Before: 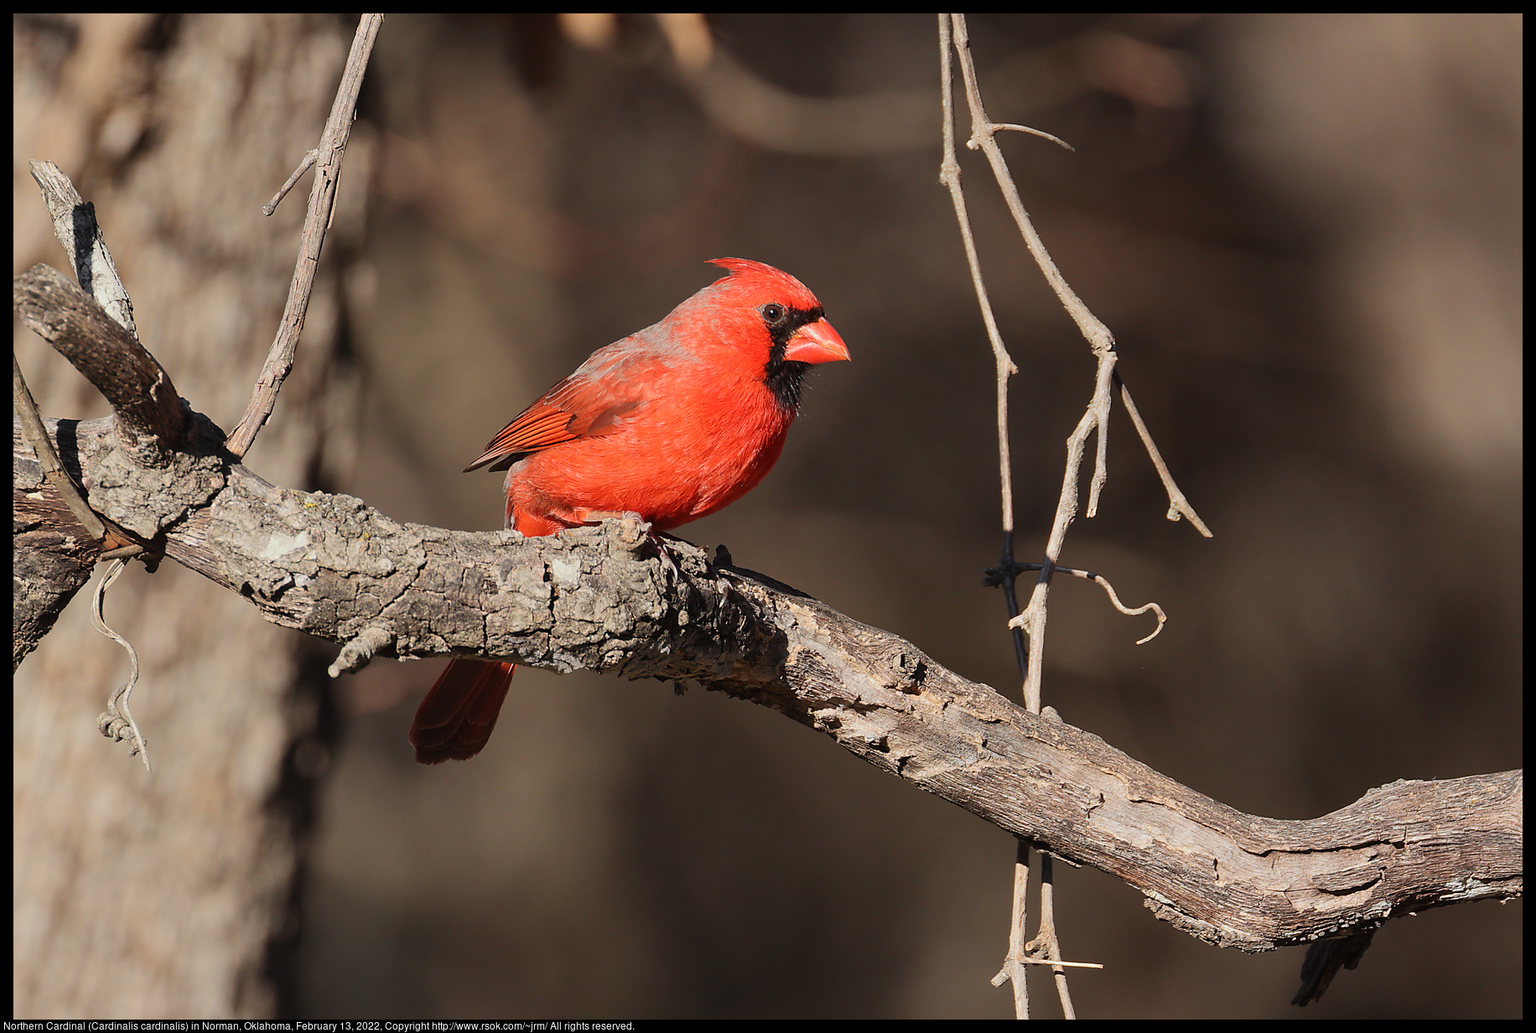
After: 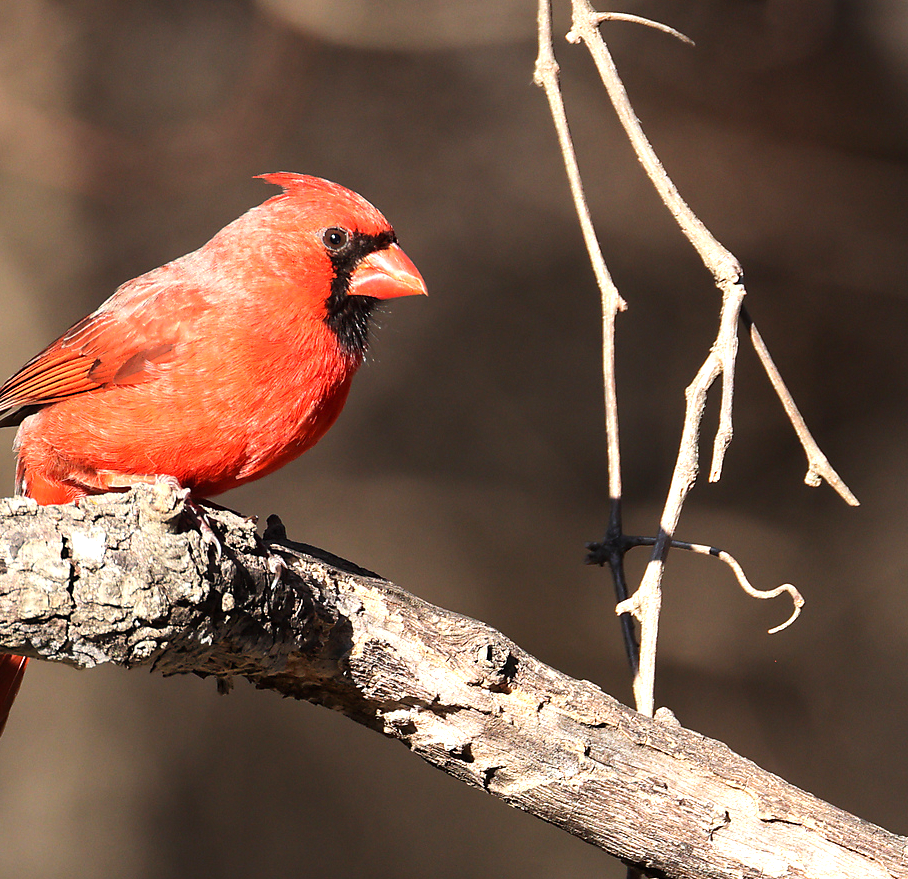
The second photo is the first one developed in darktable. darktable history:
tone equalizer: -8 EV -0.417 EV, -7 EV -0.389 EV, -6 EV -0.333 EV, -5 EV -0.222 EV, -3 EV 0.222 EV, -2 EV 0.333 EV, -1 EV 0.389 EV, +0 EV 0.417 EV, edges refinement/feathering 500, mask exposure compensation -1.25 EV, preserve details no
exposure: black level correction 0.001, exposure 0.675 EV, compensate highlight preservation false
crop: left 32.075%, top 10.976%, right 18.355%, bottom 17.596%
